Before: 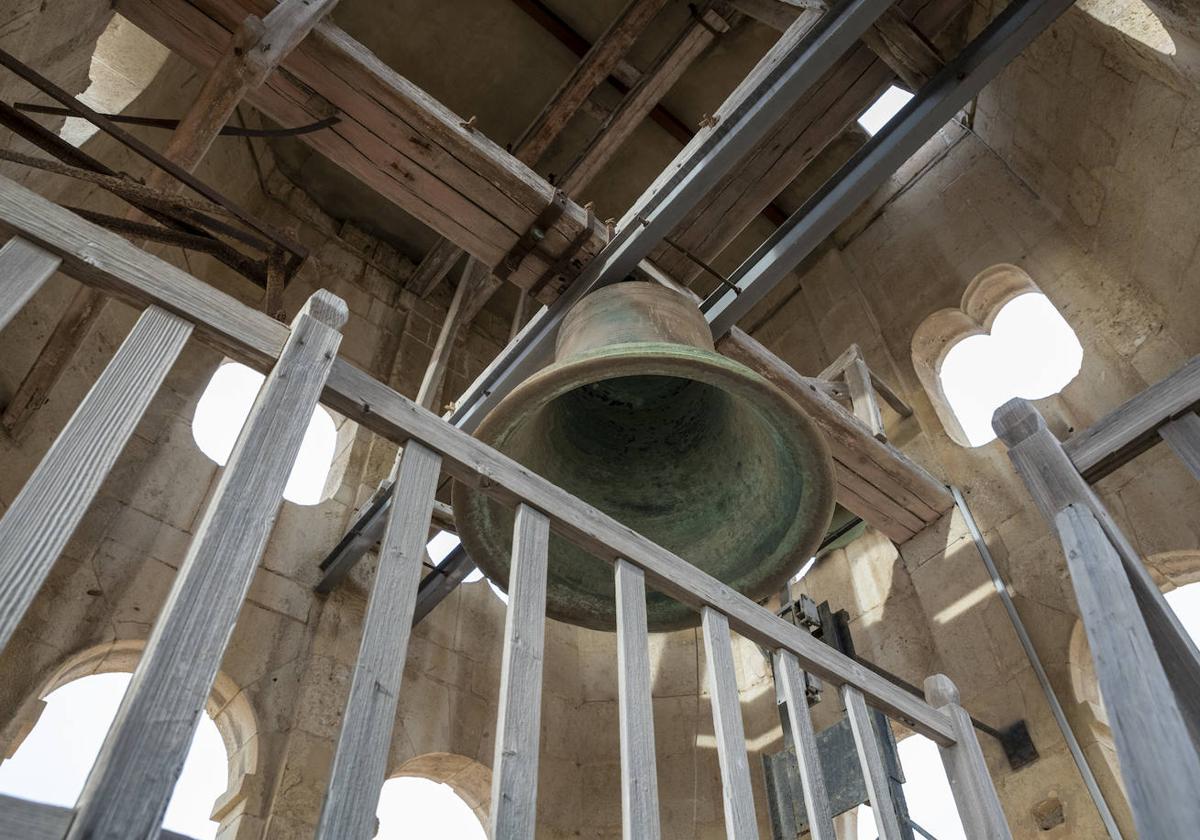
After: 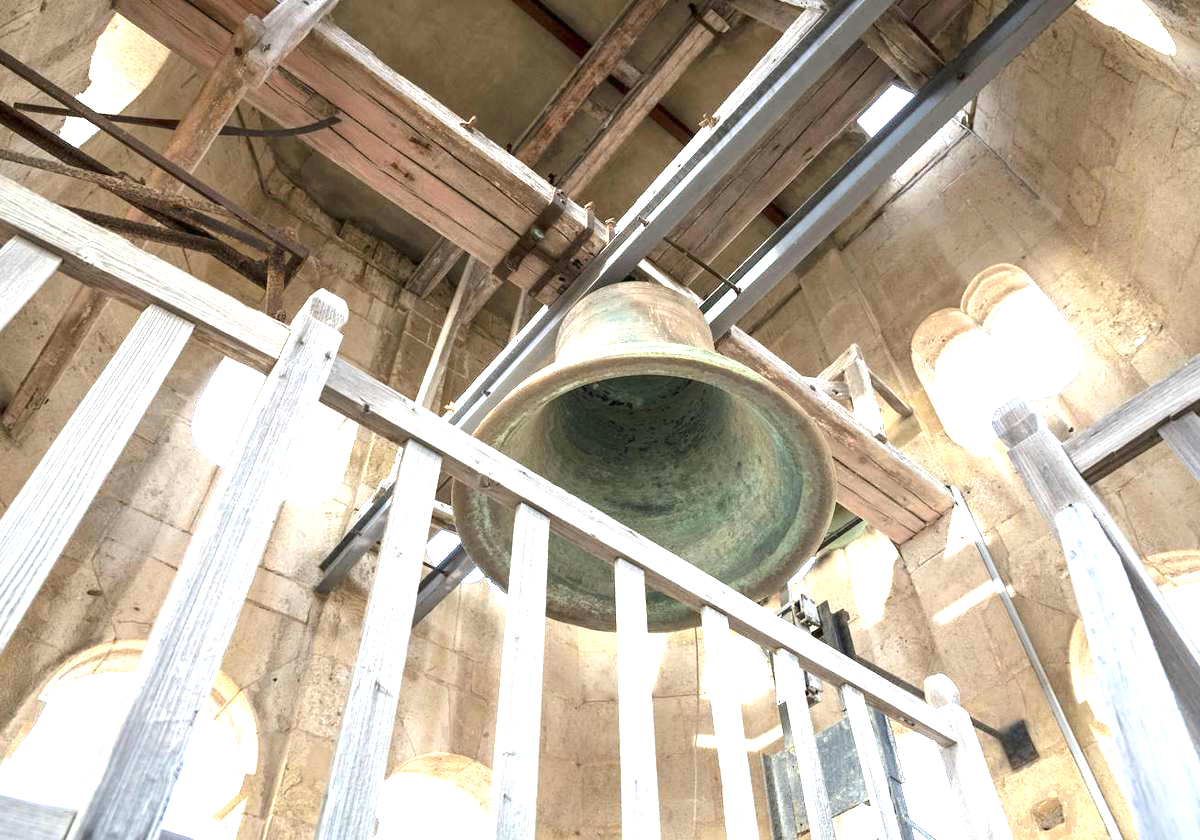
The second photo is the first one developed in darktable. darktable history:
exposure: exposure 1.99 EV, compensate highlight preservation false
